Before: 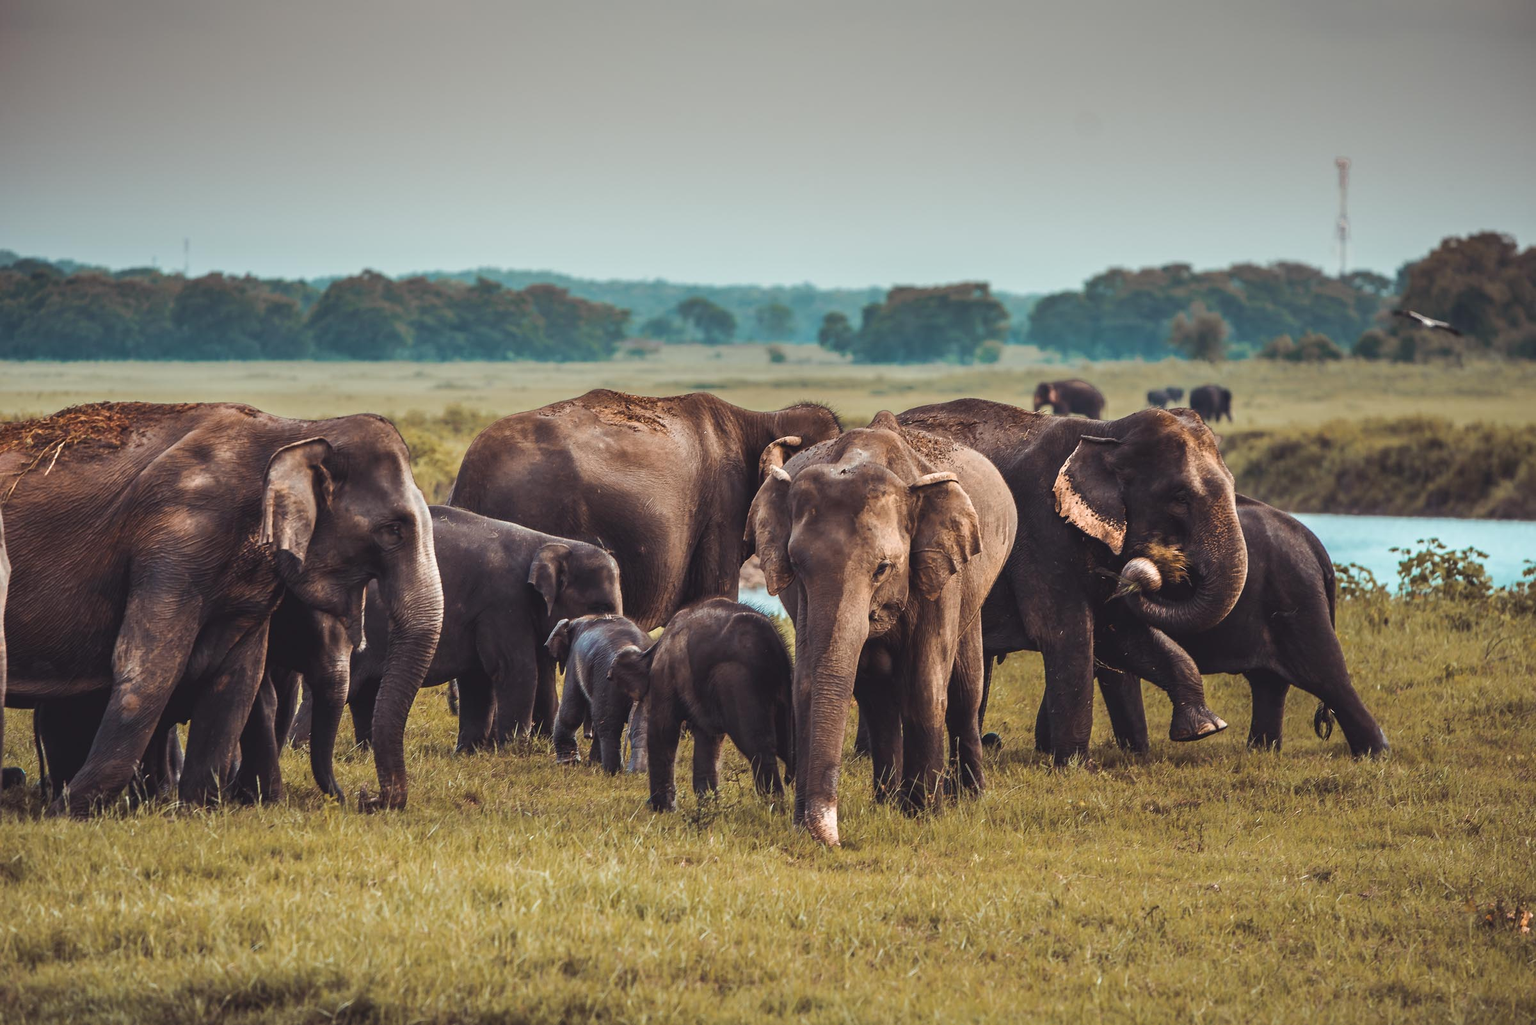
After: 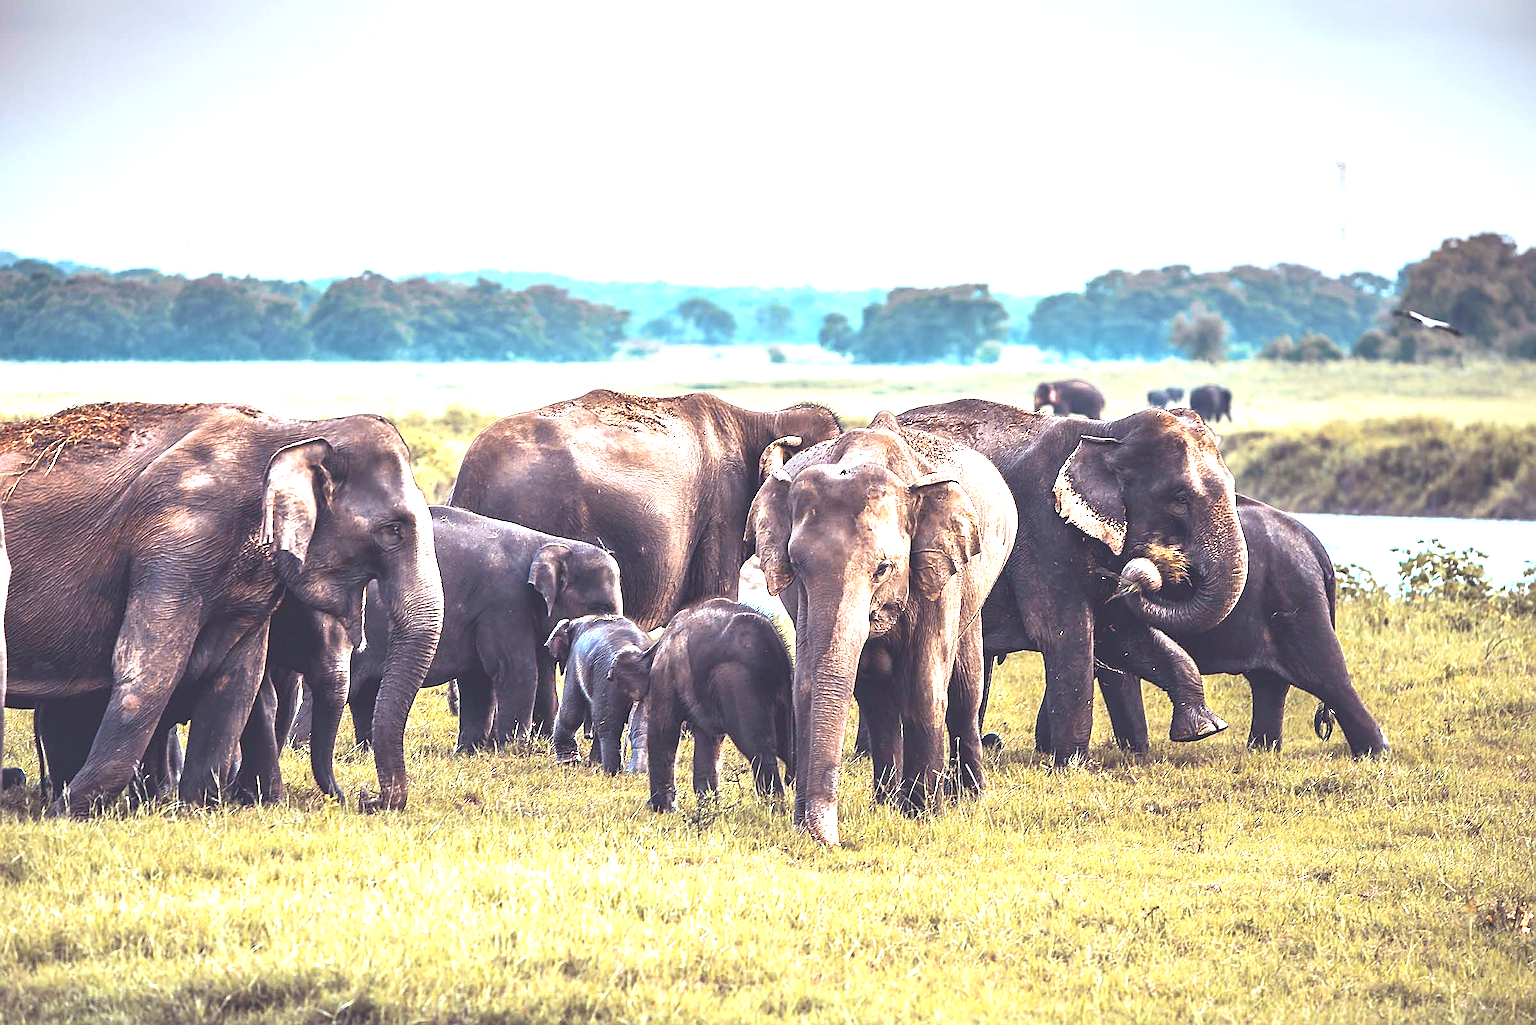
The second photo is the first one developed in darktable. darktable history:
sharpen: radius 1.4, amount 1.25, threshold 0.7
exposure: black level correction 0.001, exposure 1.822 EV, compensate exposure bias true, compensate highlight preservation false
white balance: red 0.931, blue 1.11
